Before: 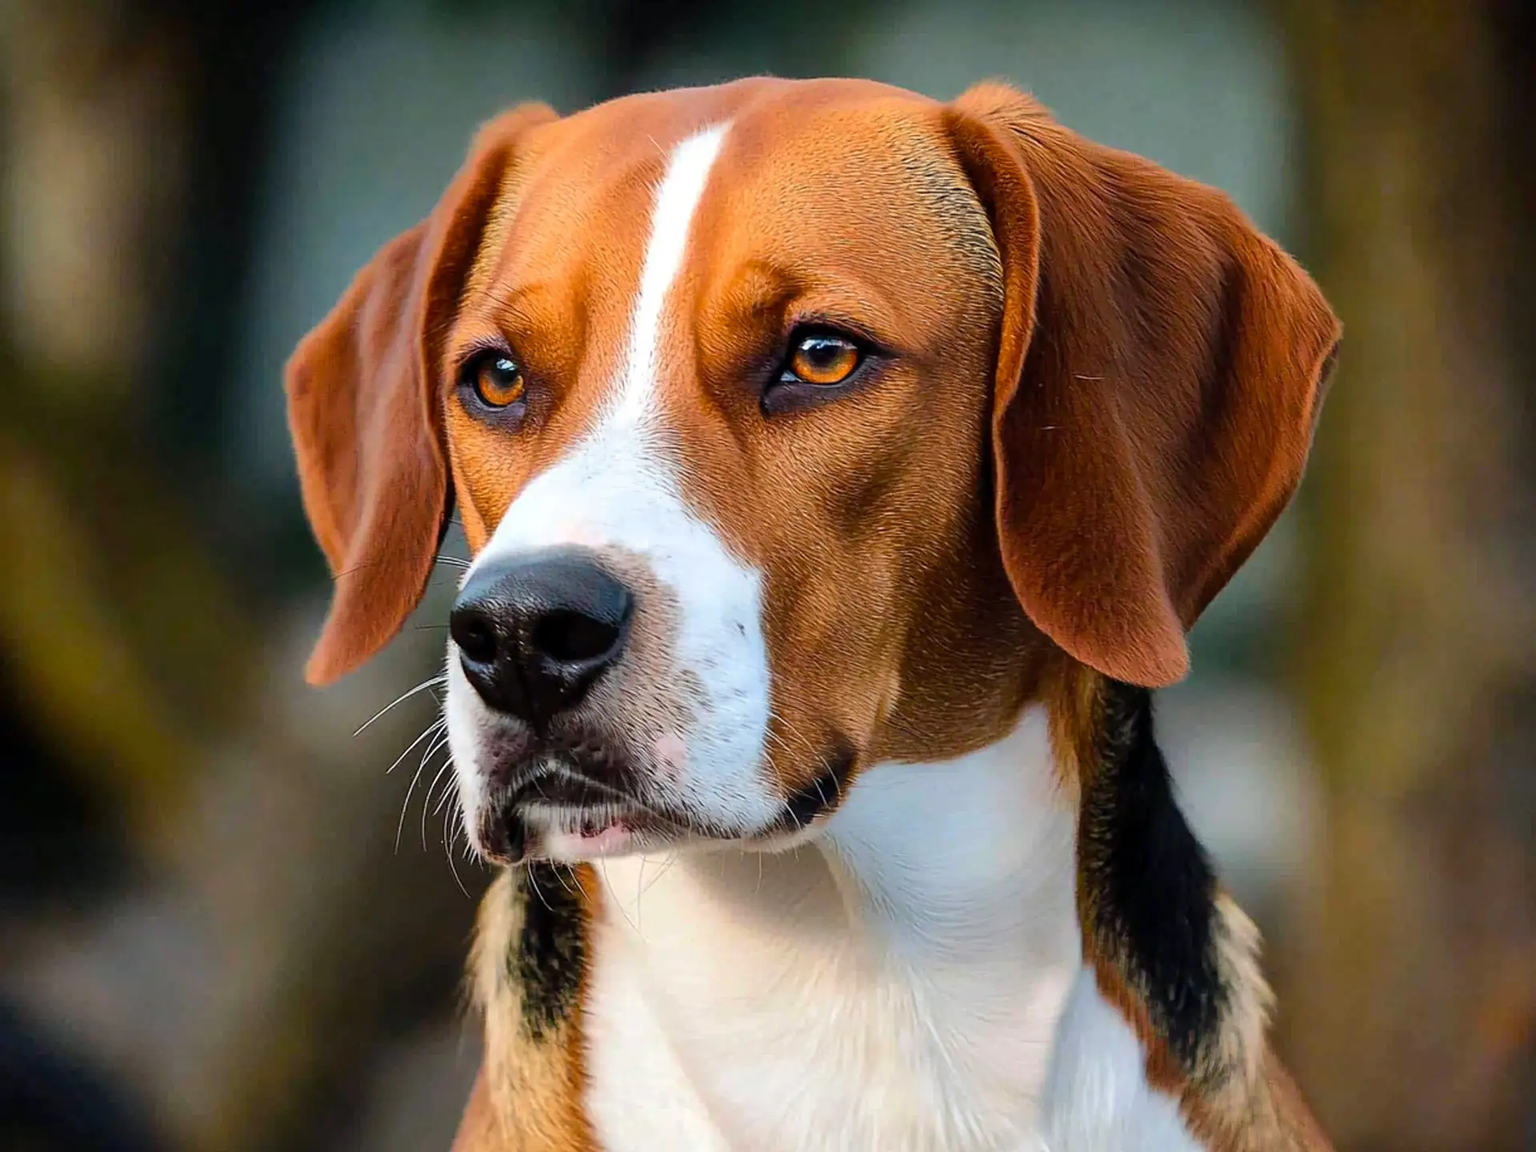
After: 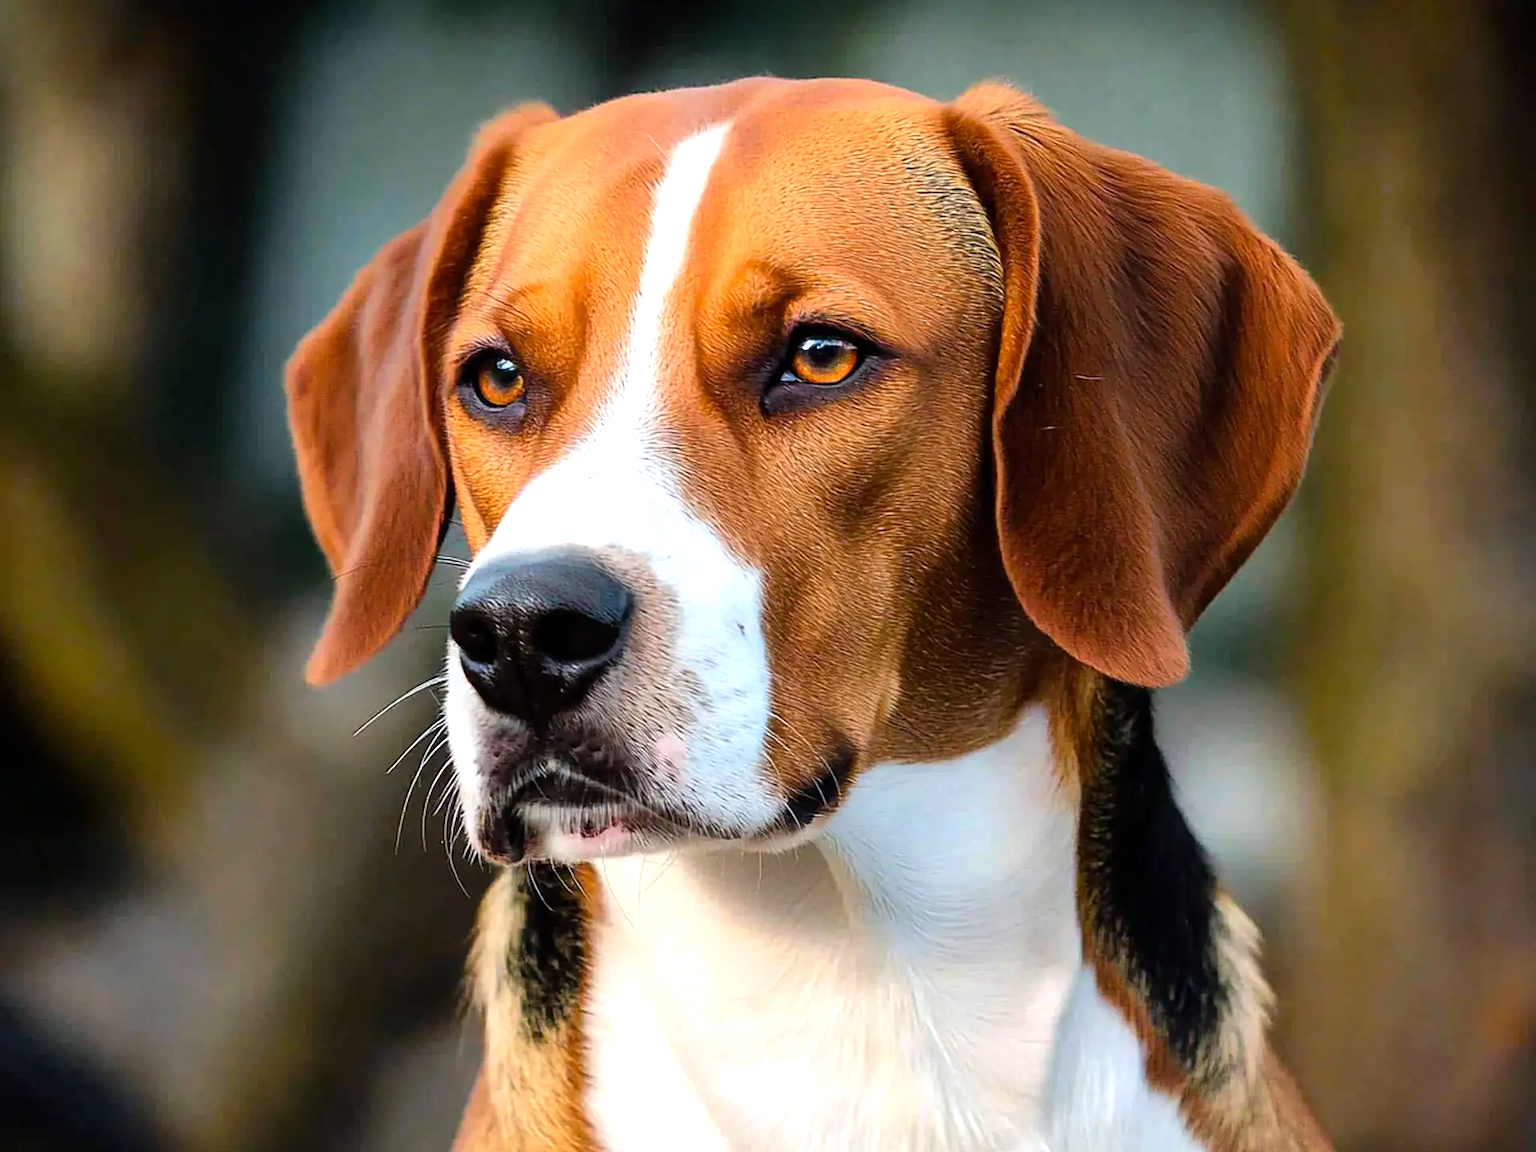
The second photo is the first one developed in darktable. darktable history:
tone equalizer: -8 EV -0.439 EV, -7 EV -0.428 EV, -6 EV -0.301 EV, -5 EV -0.238 EV, -3 EV 0.253 EV, -2 EV 0.337 EV, -1 EV 0.41 EV, +0 EV 0.41 EV
